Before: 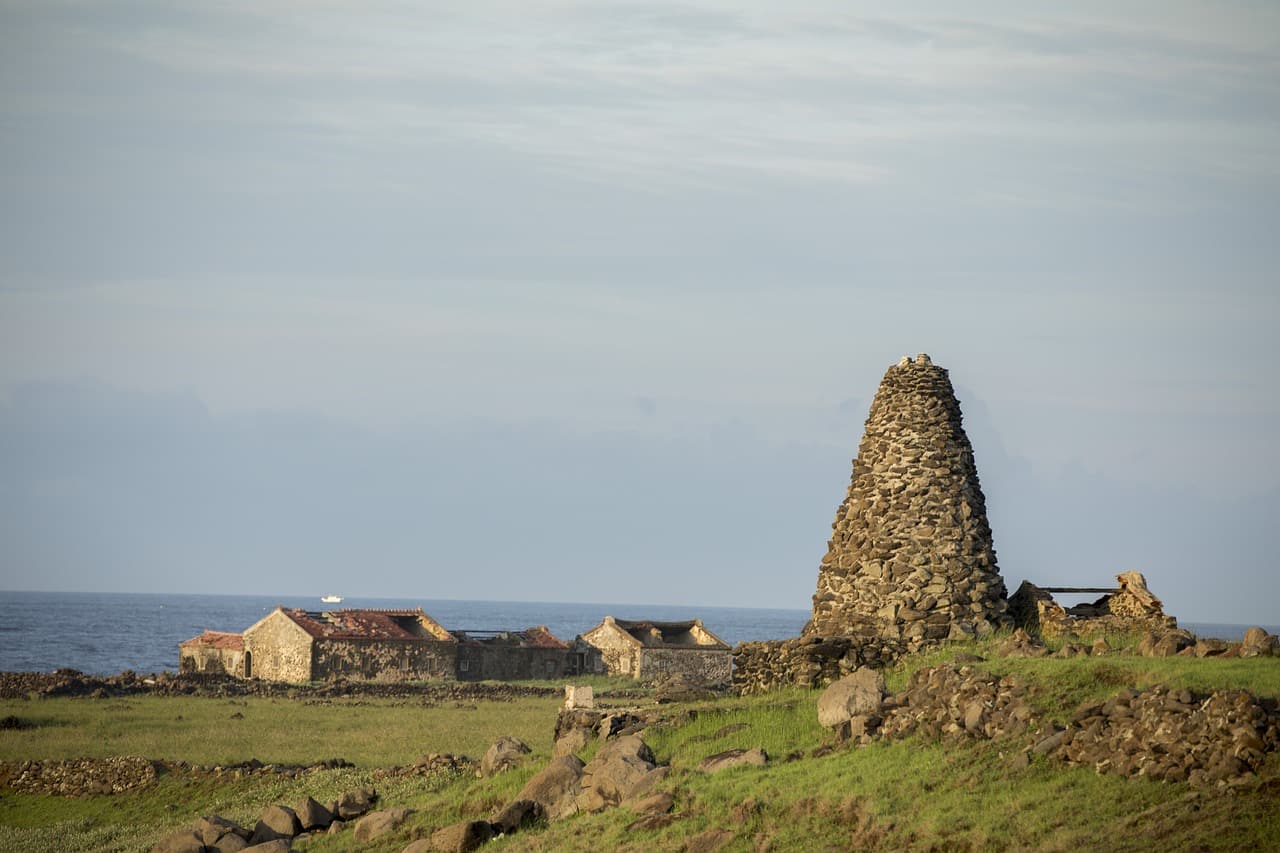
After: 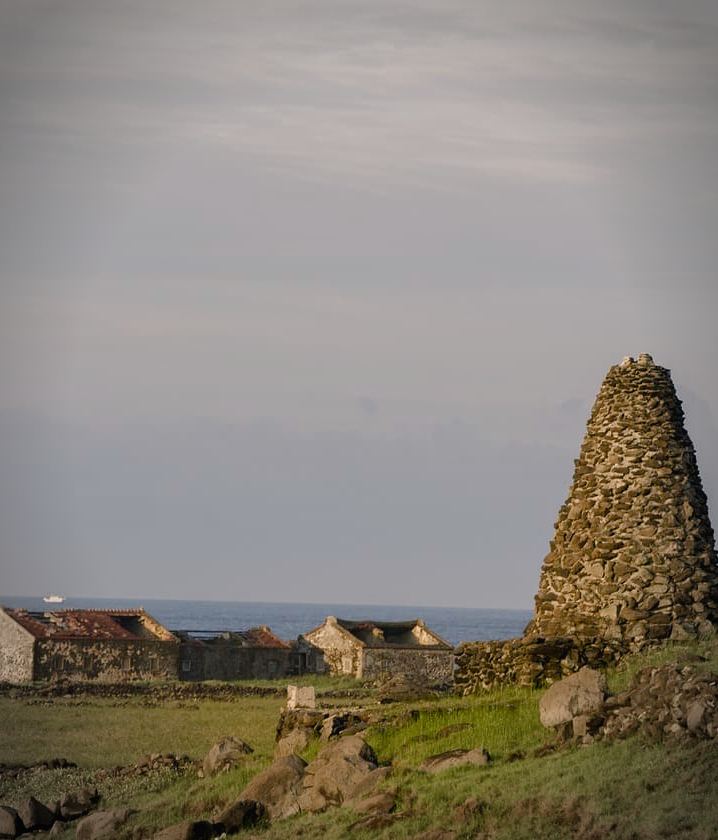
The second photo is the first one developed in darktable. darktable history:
crop: left 21.737%, right 22.128%, bottom 0.002%
vignetting: automatic ratio true, unbound false
contrast brightness saturation: contrast -0.065, brightness -0.034, saturation -0.115
exposure: black level correction 0.006, exposure -0.225 EV, compensate highlight preservation false
tone curve: curves: ch0 [(0, 0) (0.253, 0.237) (1, 1)]; ch1 [(0, 0) (0.411, 0.385) (0.502, 0.506) (0.557, 0.565) (0.66, 0.683) (1, 1)]; ch2 [(0, 0) (0.394, 0.413) (0.5, 0.5) (1, 1)], preserve colors none
levels: levels [0, 0.498, 0.996]
color balance rgb: highlights gain › chroma 2.451%, highlights gain › hue 38.09°, perceptual saturation grading › global saturation 25.028%, perceptual saturation grading › highlights -50.332%, perceptual saturation grading › shadows 31.127%, global vibrance 9.24%
tone equalizer: edges refinement/feathering 500, mask exposure compensation -1.57 EV, preserve details no
